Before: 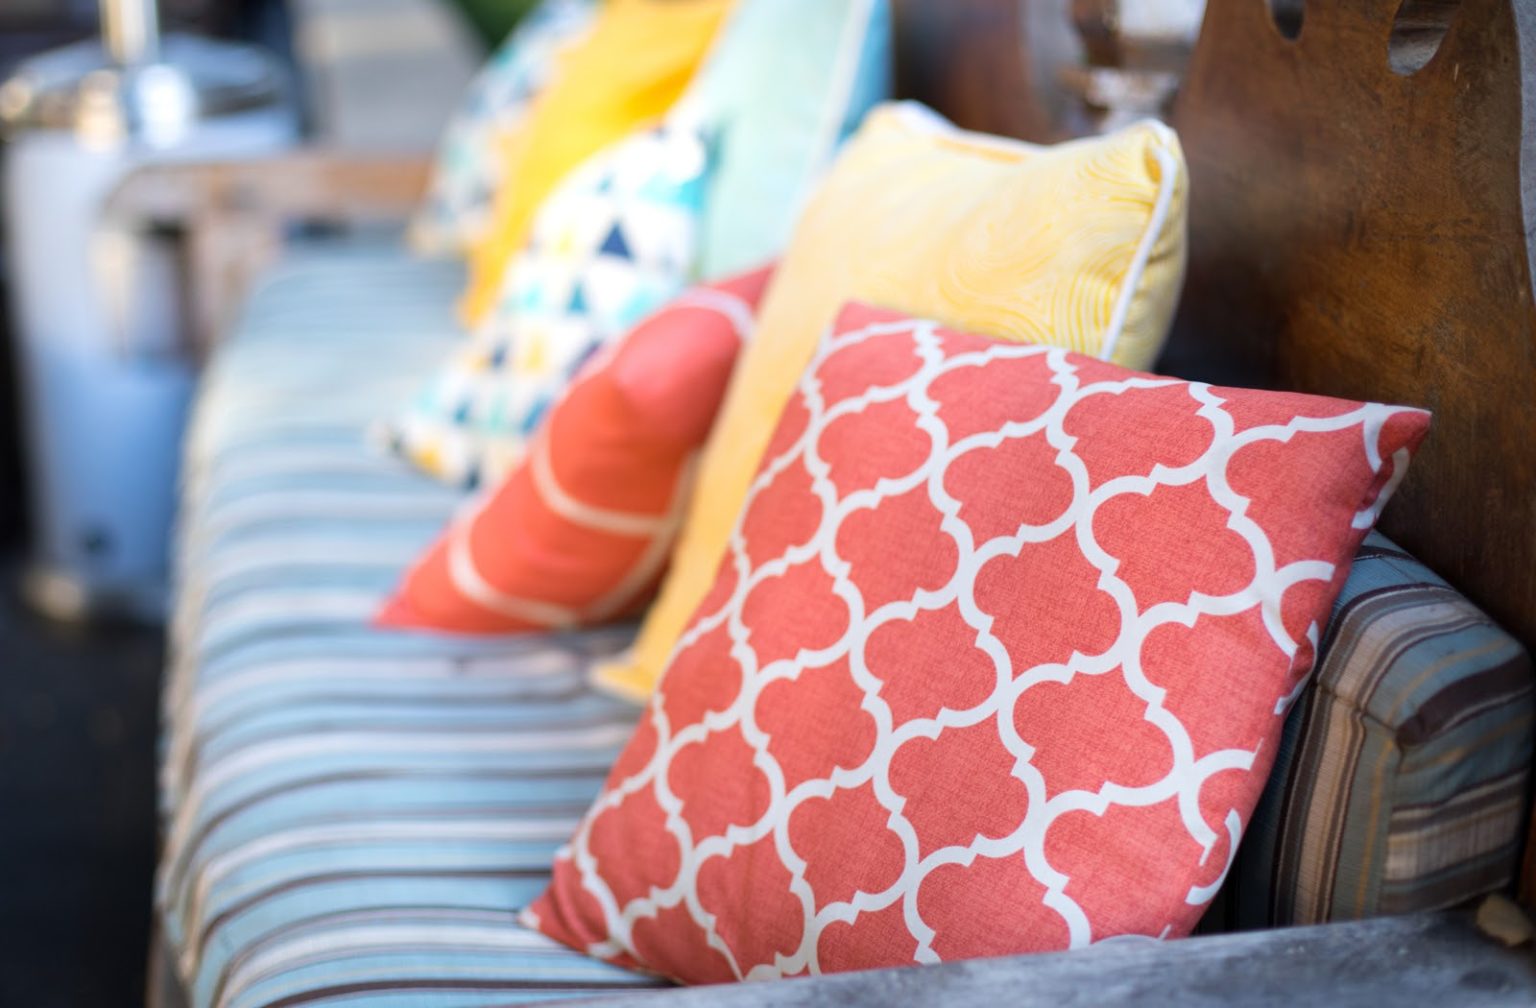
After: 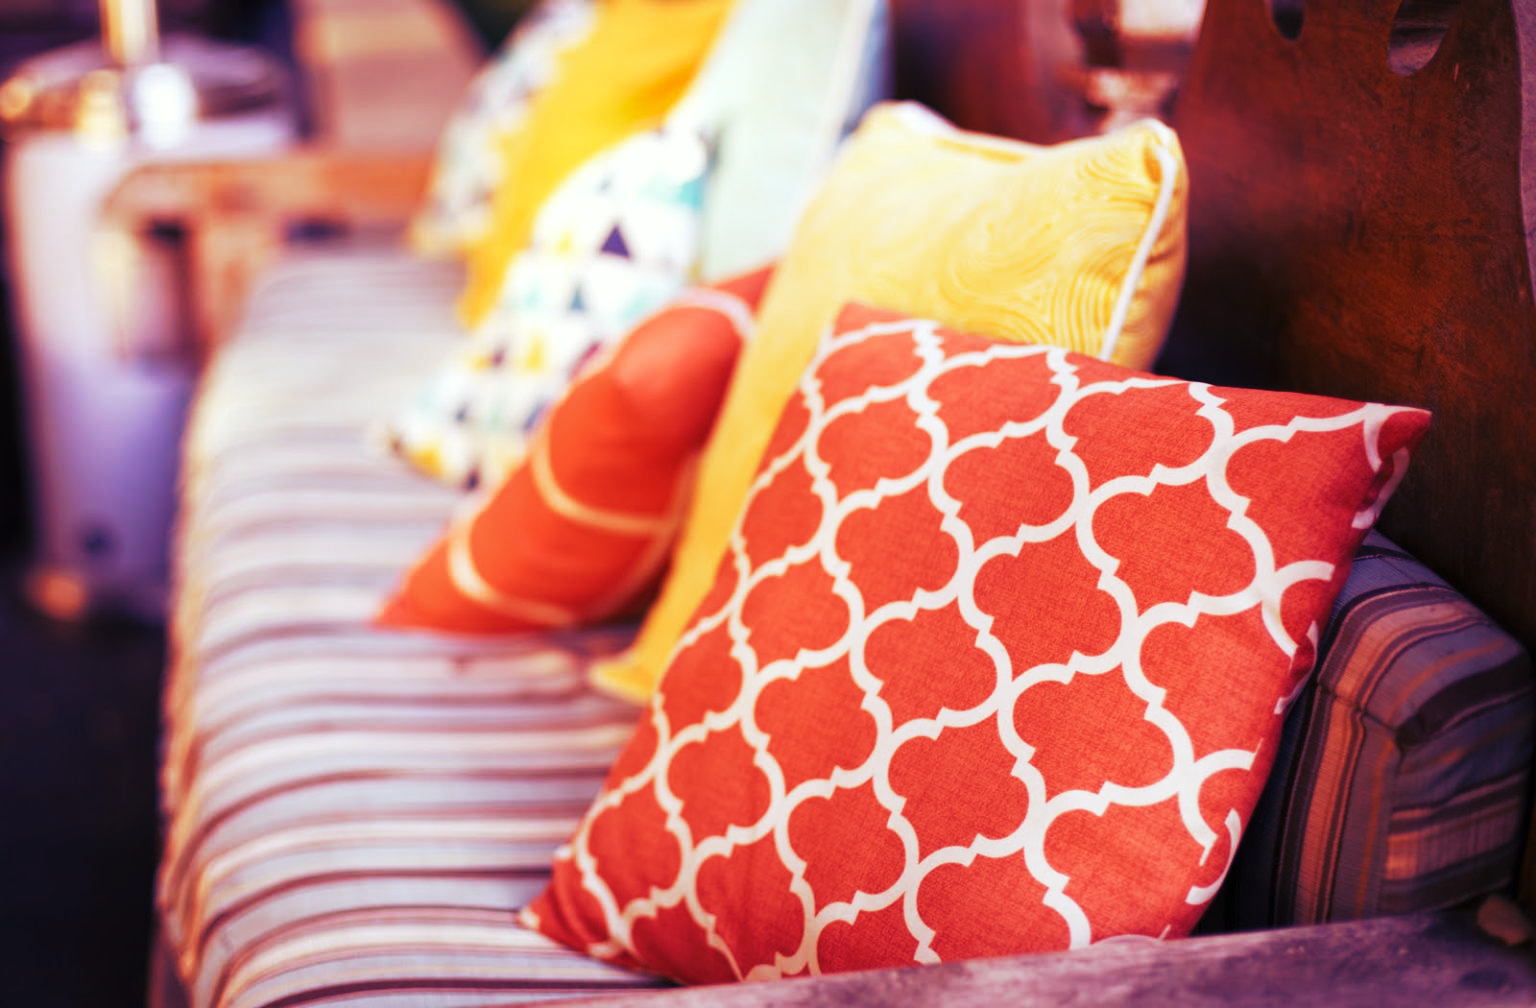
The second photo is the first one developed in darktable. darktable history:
tone curve: curves: ch0 [(0, 0) (0.003, 0.004) (0.011, 0.009) (0.025, 0.017) (0.044, 0.029) (0.069, 0.04) (0.1, 0.051) (0.136, 0.07) (0.177, 0.095) (0.224, 0.131) (0.277, 0.179) (0.335, 0.237) (0.399, 0.302) (0.468, 0.386) (0.543, 0.471) (0.623, 0.576) (0.709, 0.699) (0.801, 0.817) (0.898, 0.917) (1, 1)], preserve colors none
color look up table: target L [94.71, 93.91, 88.46, 89.55, 73.22, 69.31, 68.56, 63.42, 53.66, 47.33, 32.92, 27.1, 14.4, 200.2, 80.94, 71.82, 66.21, 62.59, 59.14, 54.84, 54.27, 52.22, 40.11, 32.46, 29.29, 11.87, 0.225, 99.8, 87.73, 77.63, 77.26, 73.73, 66.12, 65.42, 55.2, 53.37, 42.71, 52.97, 55.06, 48.22, 43.16, 28.33, 27.1, 16.04, 14.64, 70.53, 70.71, 50.72, 31.7], target a [-9.998, -16.48, -7.326, -41.4, -41.89, -22.16, 4.884, 6.819, -39.2, 30.99, -15.97, -28.26, -10.9, 0, 16.42, 19.97, 38.83, 32.79, 59.04, 50.71, 53.26, 40.13, 50.45, 28.53, 19.98, 24.57, -0.286, -2.119, 17.01, 12.07, 32.19, 10.77, 57.13, 33.69, 41.87, 52.14, 39.91, 59.6, 66.74, 52.05, 54.36, 22.98, 41.48, 24.56, 41.92, -18.14, -1.147, 26.19, 3.62], target b [49.84, 9.521, 70.13, 56.38, 18.71, 53.11, 48, 27.71, 33.62, 28.27, -9.966, 31.32, -13.74, 0, 22.86, 44.28, 45.82, 55.41, 27.46, 37.56, 49.16, 21.23, 32.52, 1.241, 40.16, 15.97, -0.102, 2.414, -13.68, -26.66, -26.63, 15.53, -31.36, 10.19, -5.383, 17.18, -80.62, 4.963, -49.62, -27.46, 11.51, -51.81, -20.32, -45.27, -56.89, -32.27, -13.64, -46.23, -33.59], num patches 49
